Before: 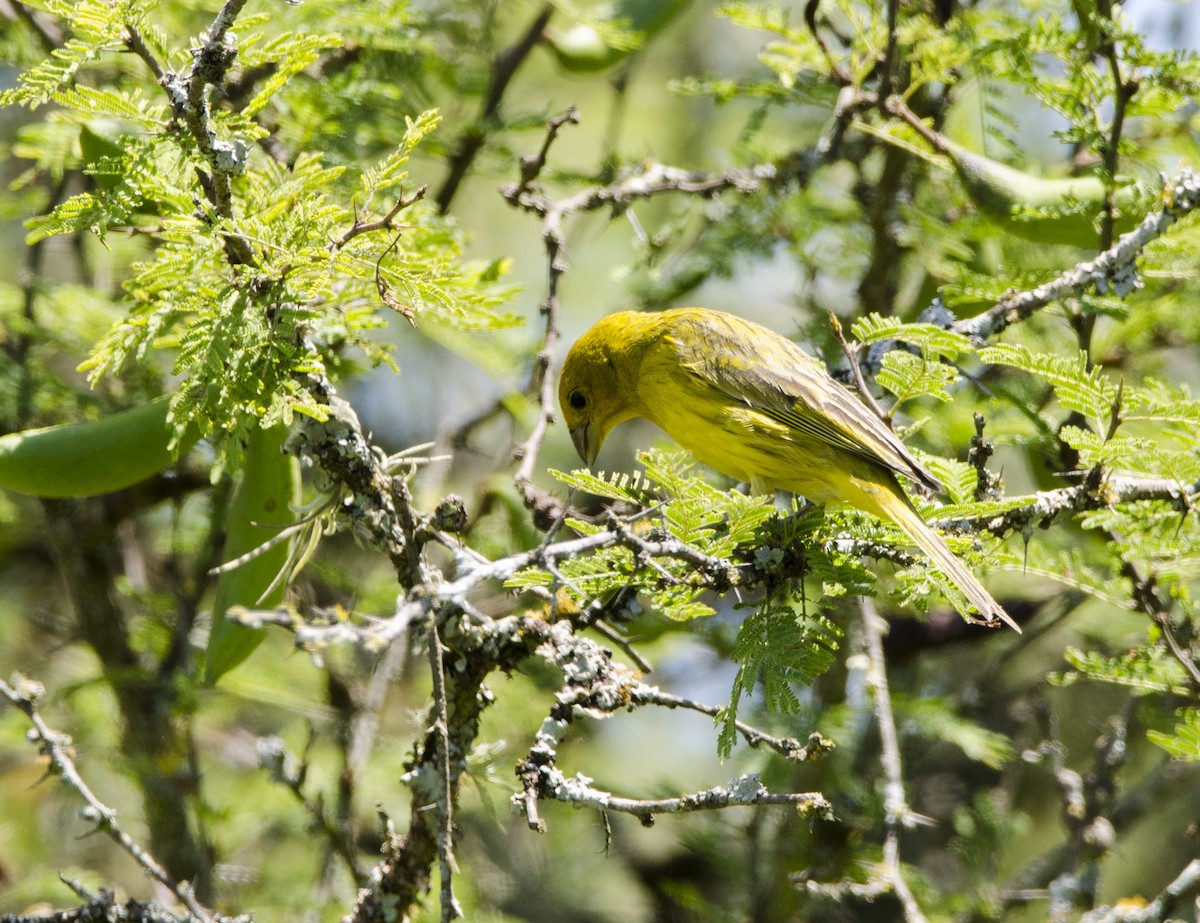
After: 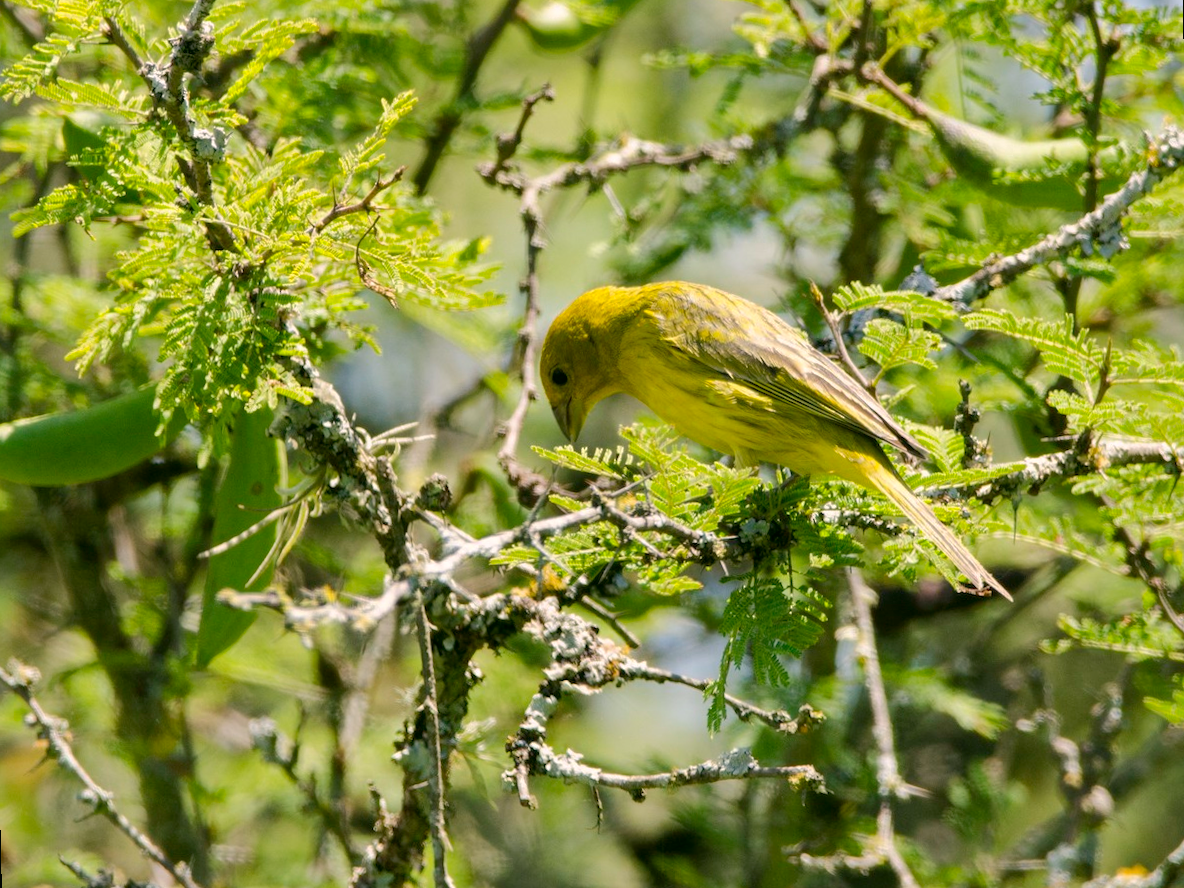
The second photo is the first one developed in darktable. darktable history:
shadows and highlights: on, module defaults
color correction: highlights a* 4.02, highlights b* 4.98, shadows a* -7.55, shadows b* 4.98
rotate and perspective: rotation -1.32°, lens shift (horizontal) -0.031, crop left 0.015, crop right 0.985, crop top 0.047, crop bottom 0.982
